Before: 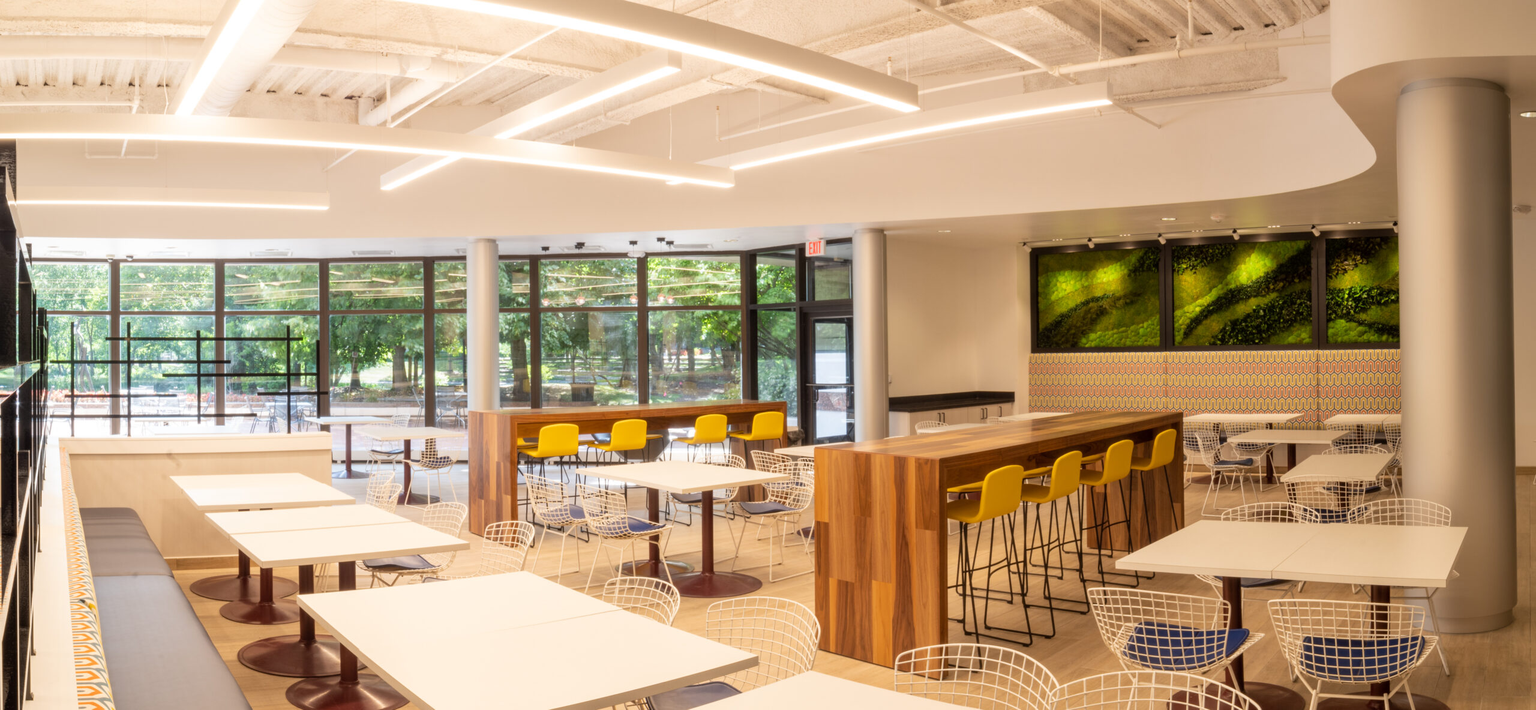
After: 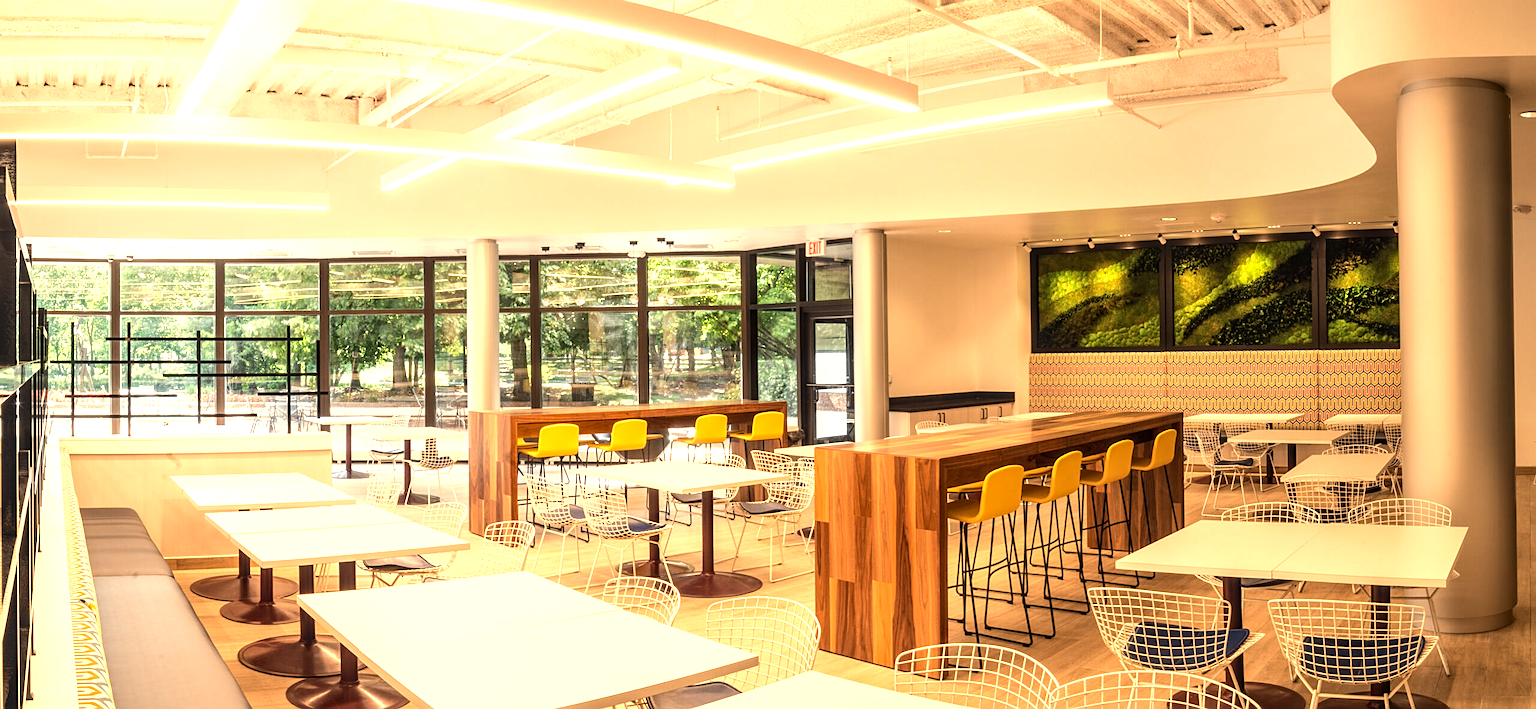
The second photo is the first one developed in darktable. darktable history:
sharpen: on, module defaults
local contrast: on, module defaults
tone equalizer: -8 EV -0.75 EV, -7 EV -0.7 EV, -6 EV -0.6 EV, -5 EV -0.4 EV, -3 EV 0.4 EV, -2 EV 0.6 EV, -1 EV 0.7 EV, +0 EV 0.75 EV, edges refinement/feathering 500, mask exposure compensation -1.57 EV, preserve details no
white balance: red 1.123, blue 0.83
